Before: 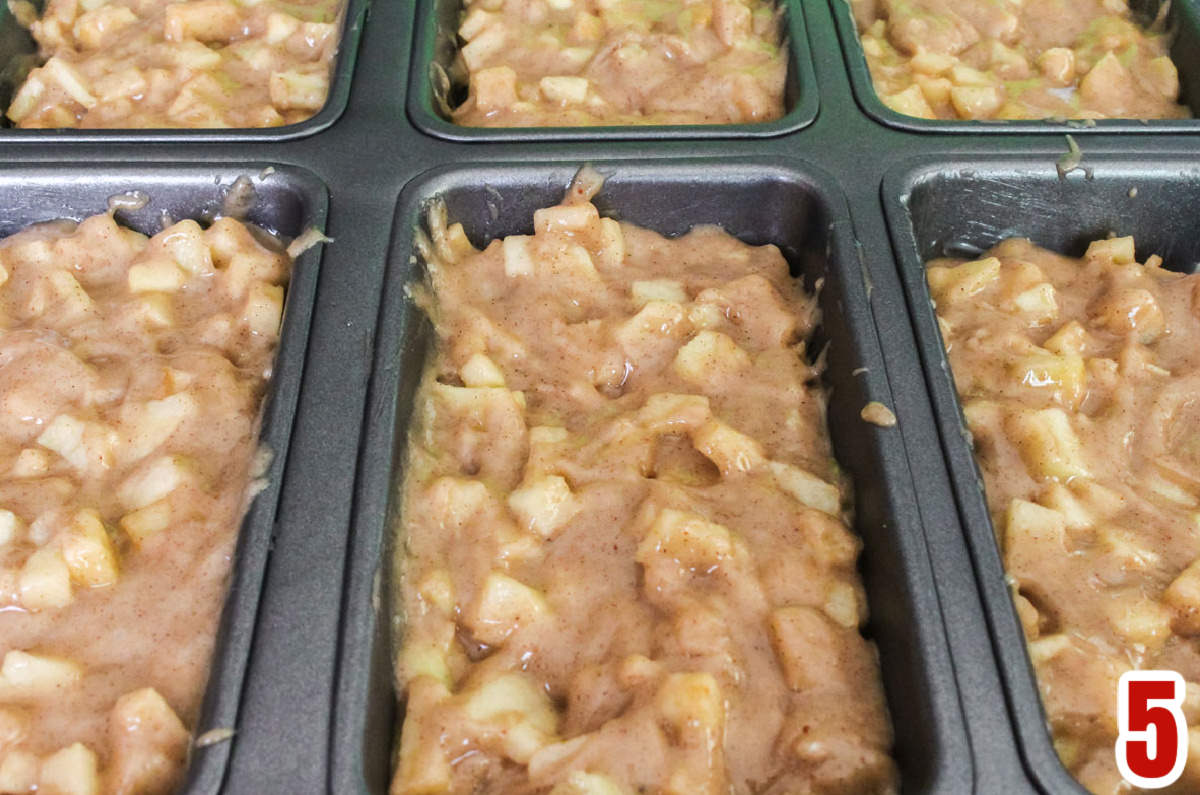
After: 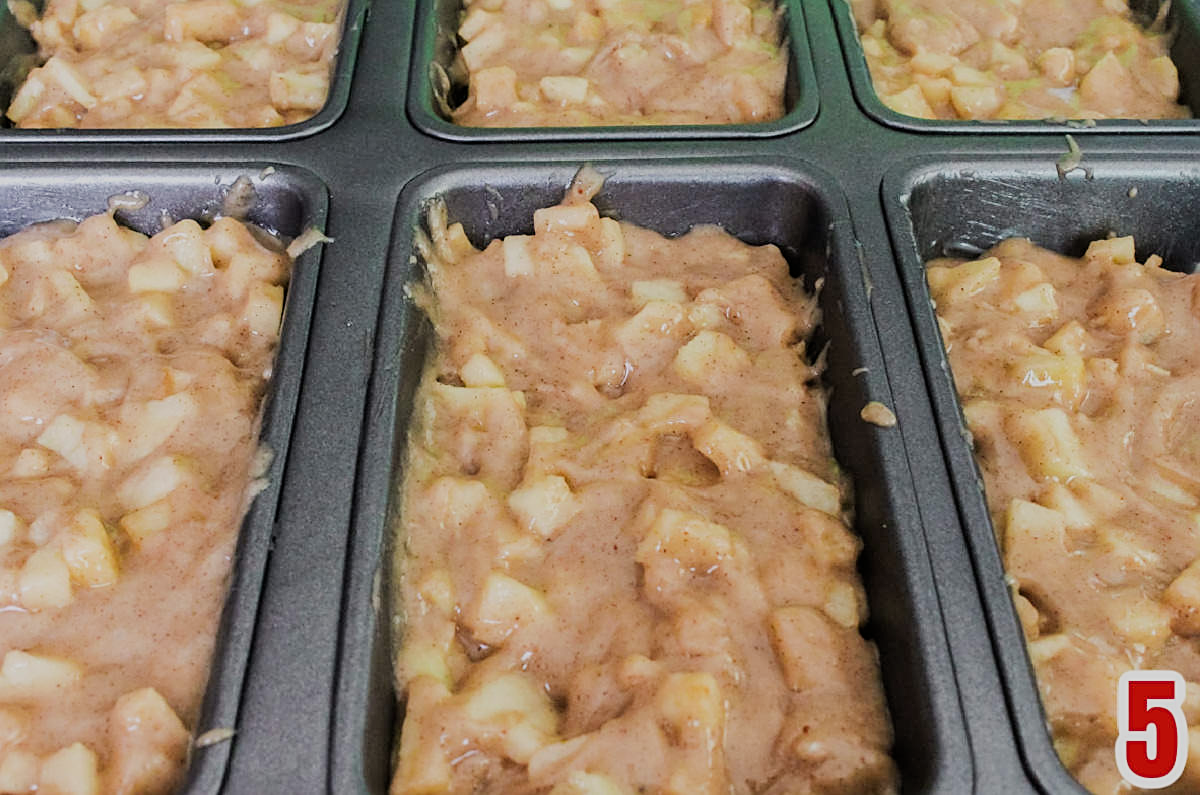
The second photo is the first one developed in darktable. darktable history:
filmic rgb: black relative exposure -16 EV, white relative exposure 6.91 EV, hardness 4.7
sharpen: on, module defaults
